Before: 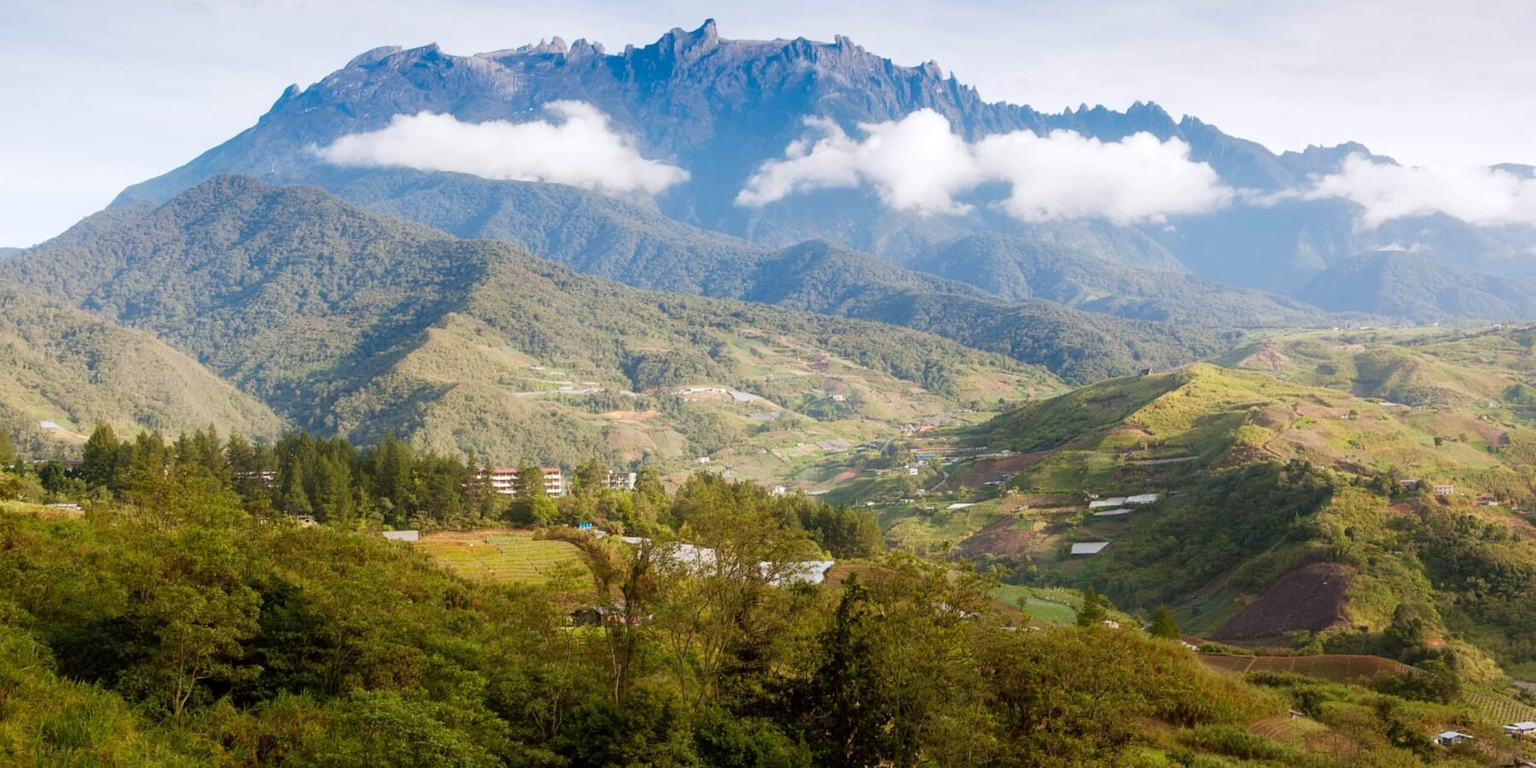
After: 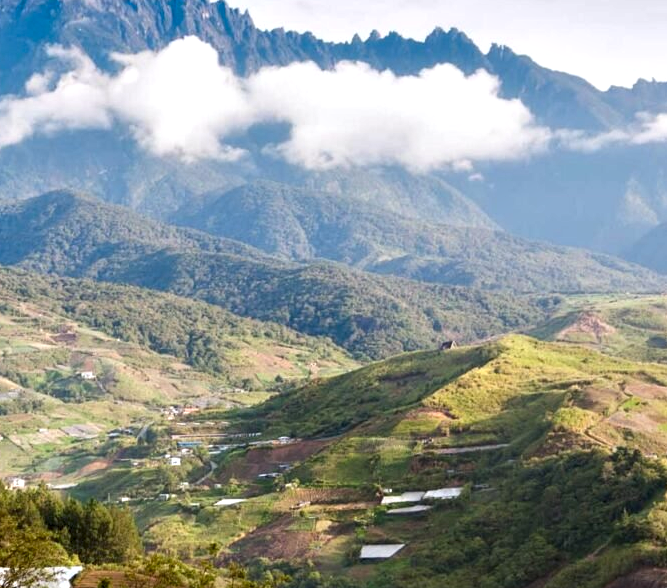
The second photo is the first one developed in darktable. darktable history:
contrast equalizer: y [[0.6 ×6], [0.55 ×6], [0 ×6], [0 ×6], [0 ×6]]
crop and rotate: left 49.771%, top 10.147%, right 13.123%, bottom 24.485%
